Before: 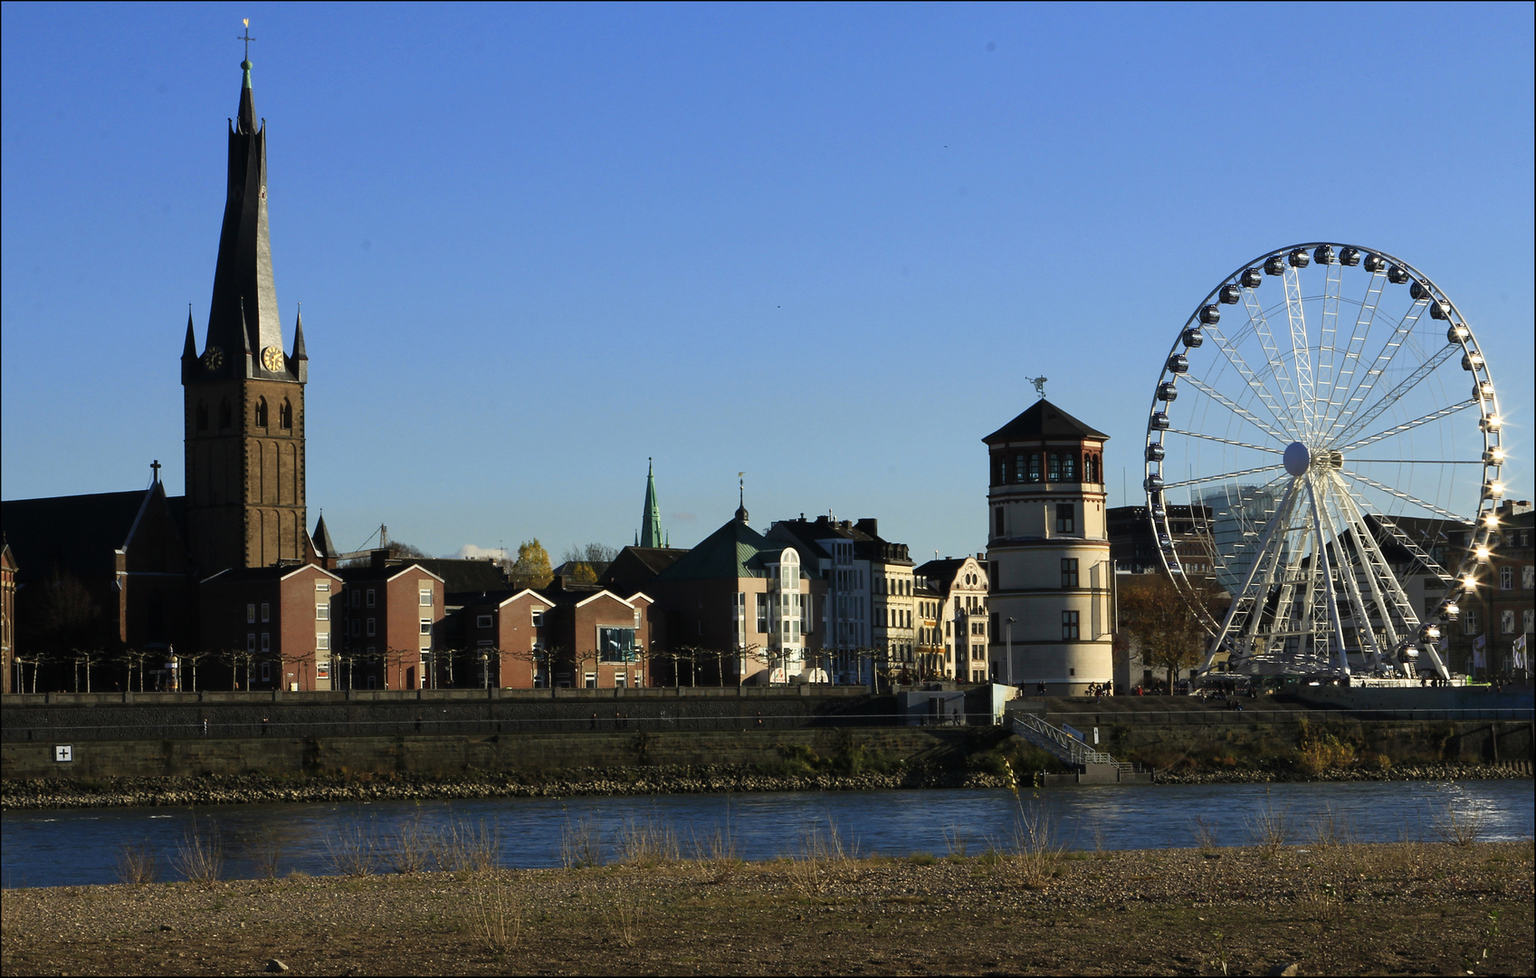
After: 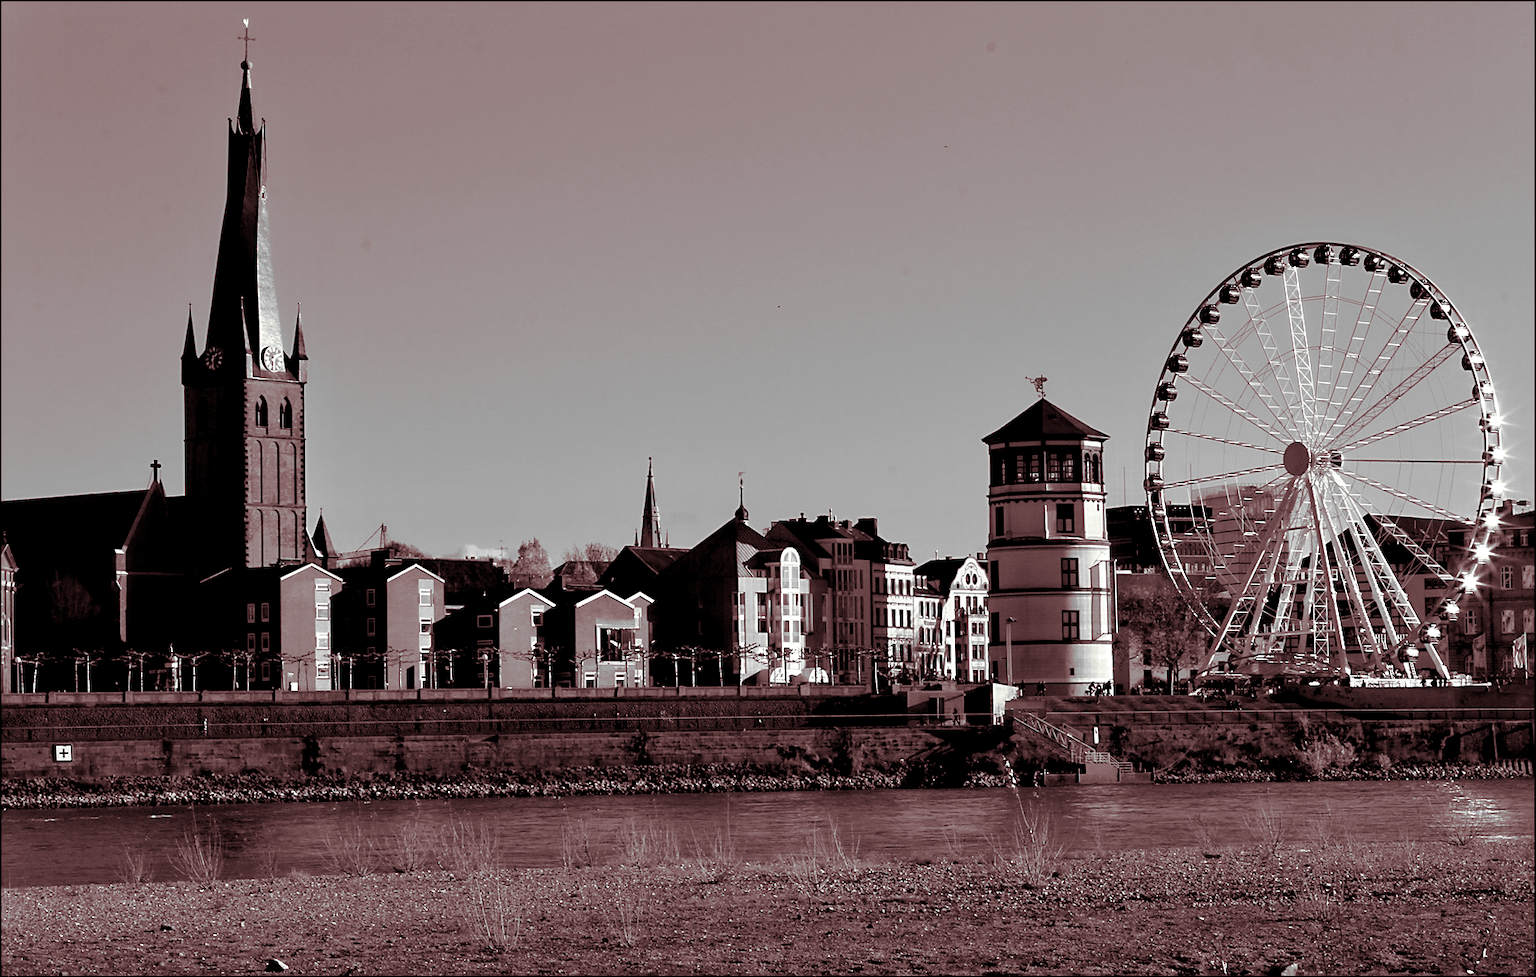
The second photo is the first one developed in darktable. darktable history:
monochrome: a 32, b 64, size 2.3
tone curve: curves: ch0 [(0, 0) (0.004, 0.008) (0.077, 0.156) (0.169, 0.29) (0.774, 0.774) (1, 1)], color space Lab, linked channels, preserve colors none
split-toning: on, module defaults | blend: blend mode overlay, opacity 85%; mask: uniform (no mask)
sharpen: on, module defaults
contrast equalizer: y [[0.513, 0.565, 0.608, 0.562, 0.512, 0.5], [0.5 ×6], [0.5, 0.5, 0.5, 0.528, 0.598, 0.658], [0 ×6], [0 ×6]]
